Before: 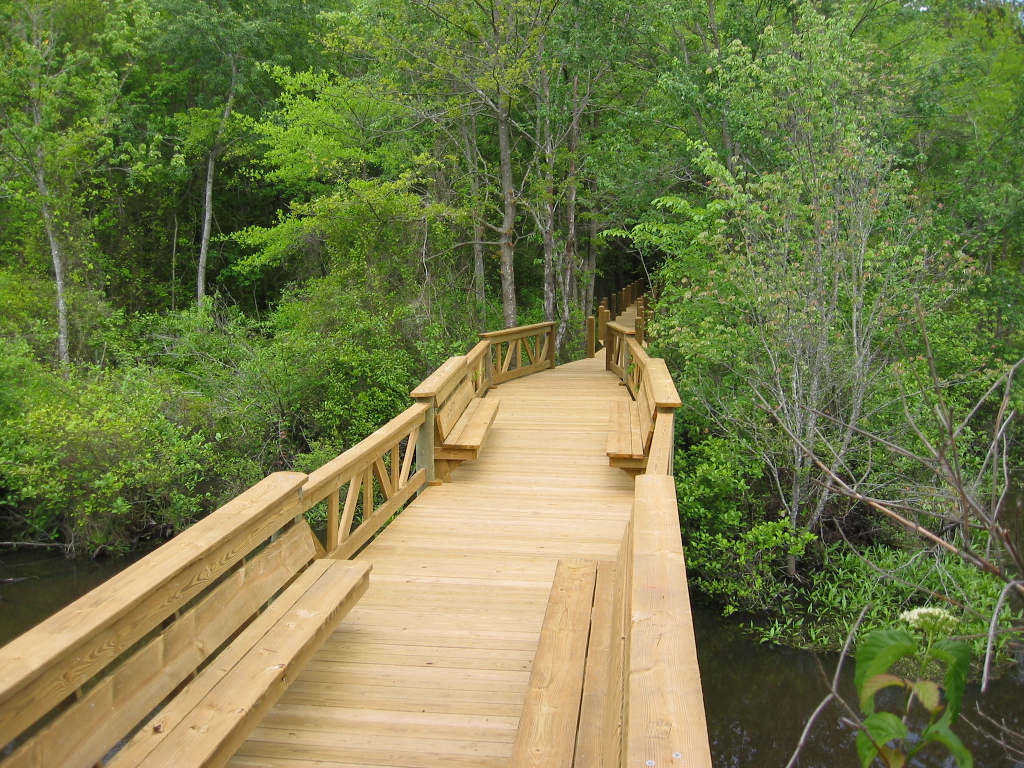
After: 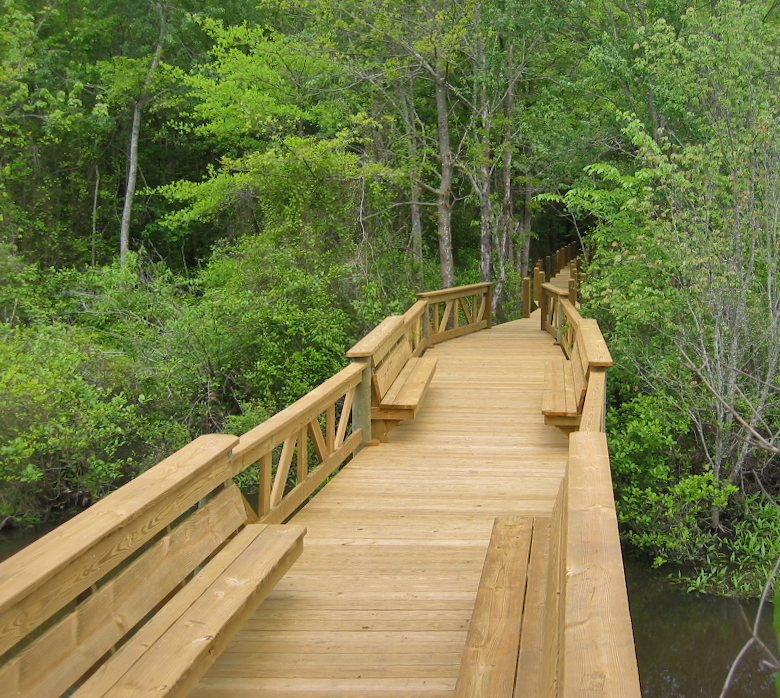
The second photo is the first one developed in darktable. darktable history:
local contrast: mode bilateral grid, contrast 20, coarseness 50, detail 120%, midtone range 0.2
shadows and highlights: highlights -60
rotate and perspective: rotation -0.013°, lens shift (vertical) -0.027, lens shift (horizontal) 0.178, crop left 0.016, crop right 0.989, crop top 0.082, crop bottom 0.918
crop: left 9.88%, right 12.664%
